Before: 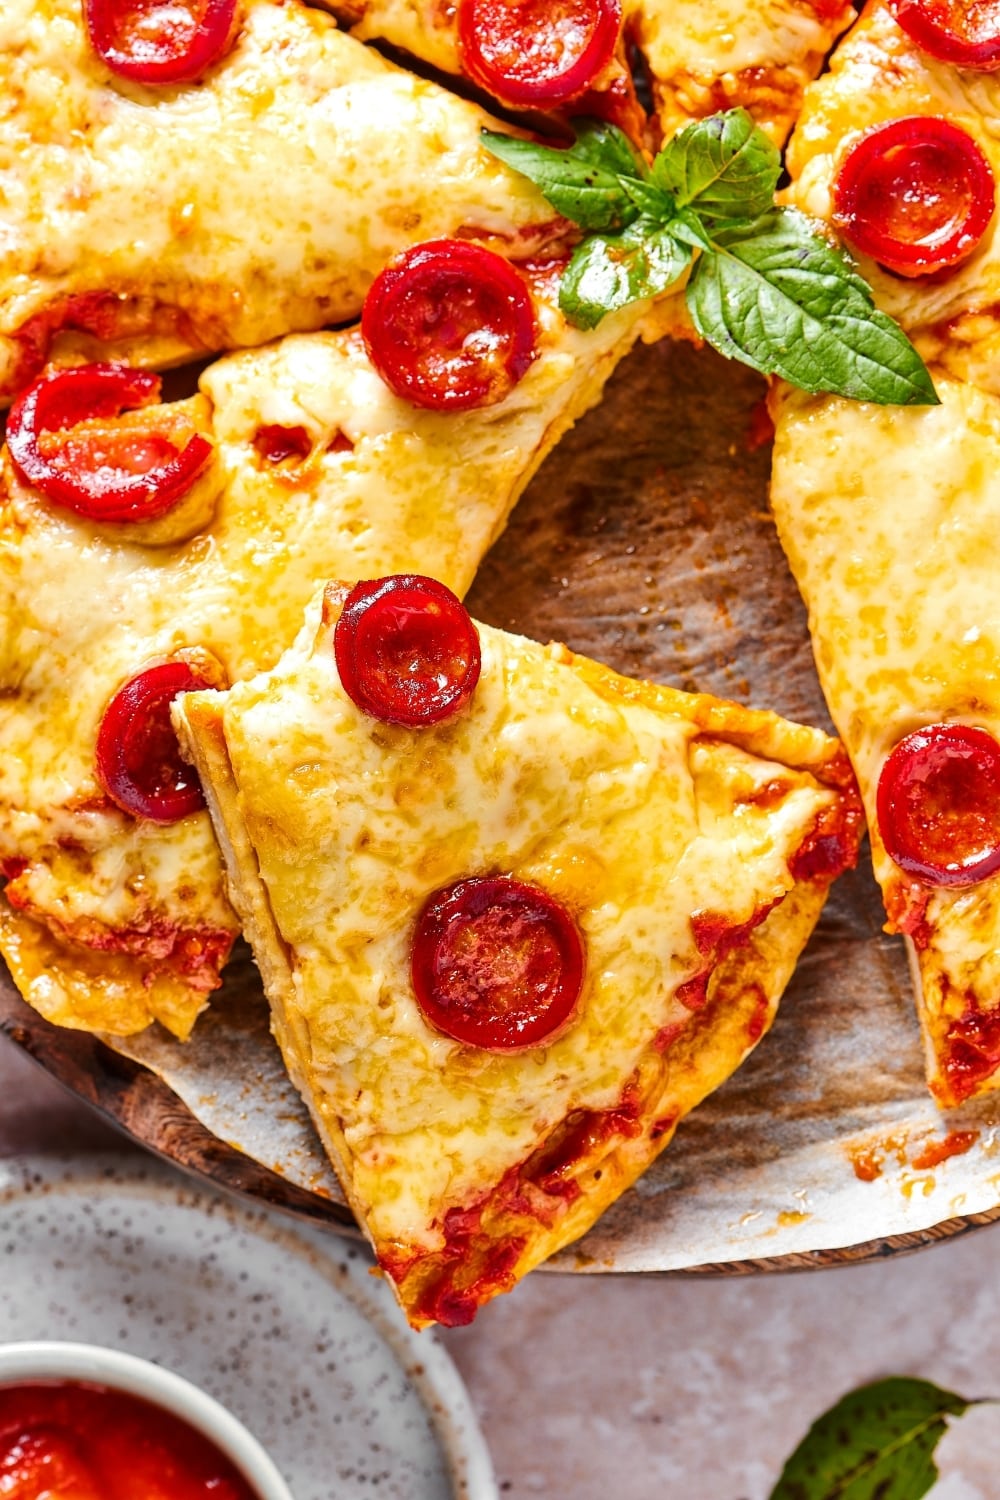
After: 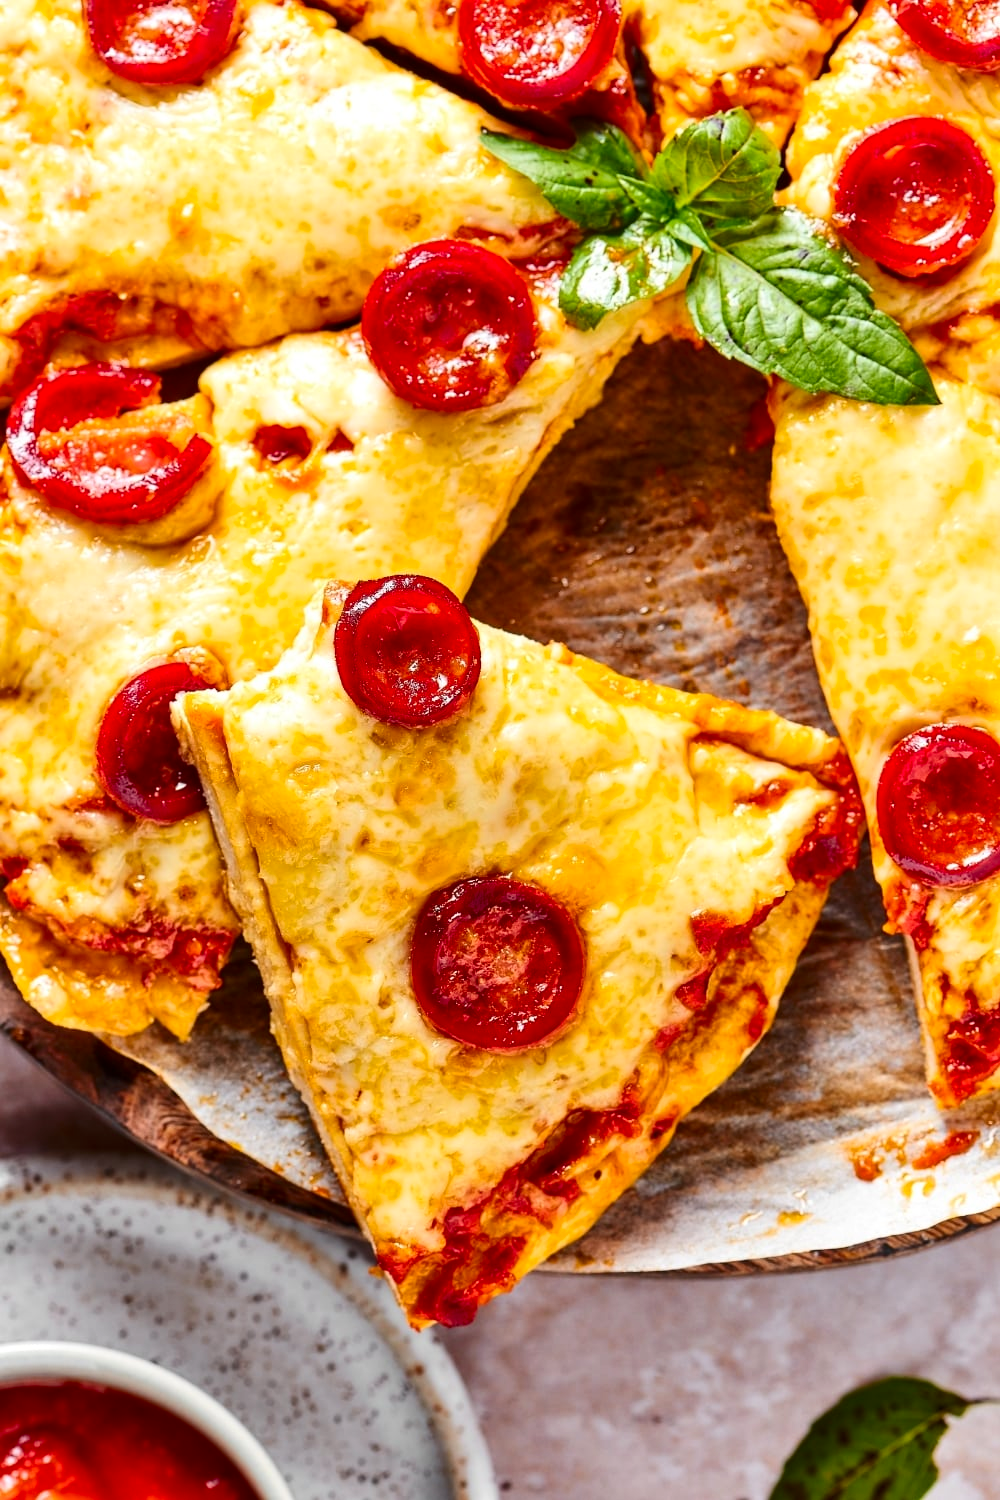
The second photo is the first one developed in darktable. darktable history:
contrast brightness saturation: contrast 0.148, brightness -0.013, saturation 0.096
